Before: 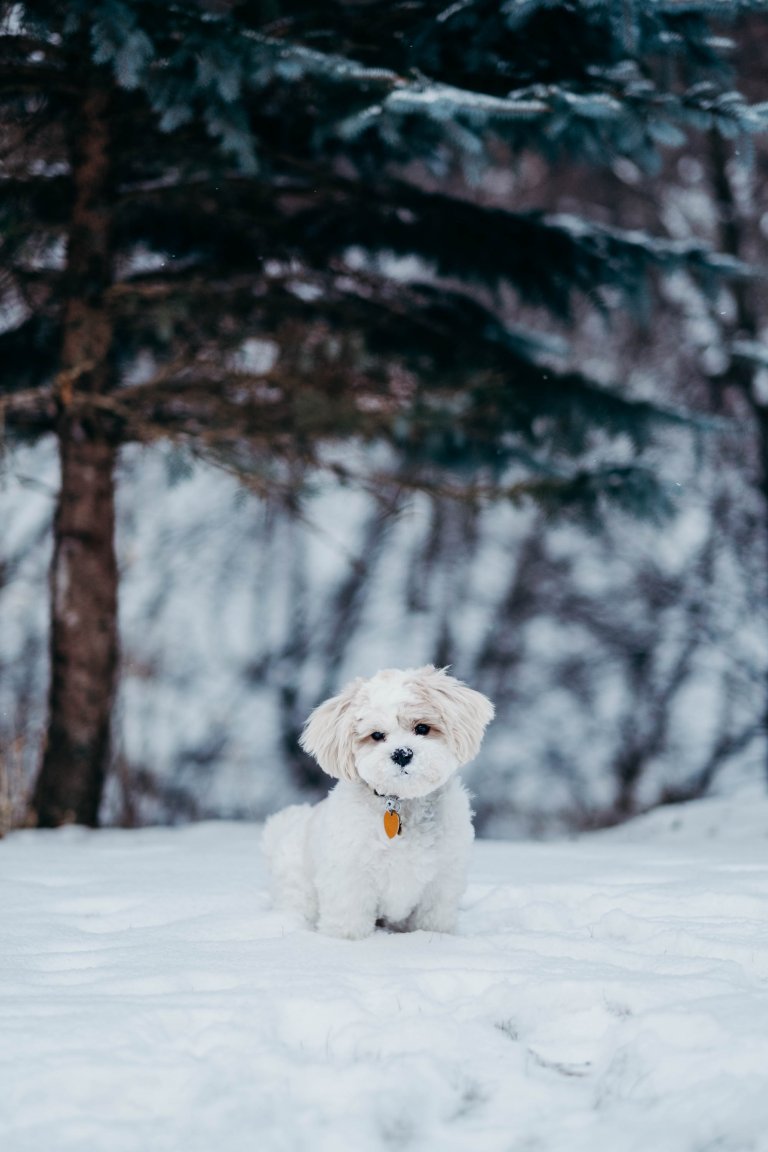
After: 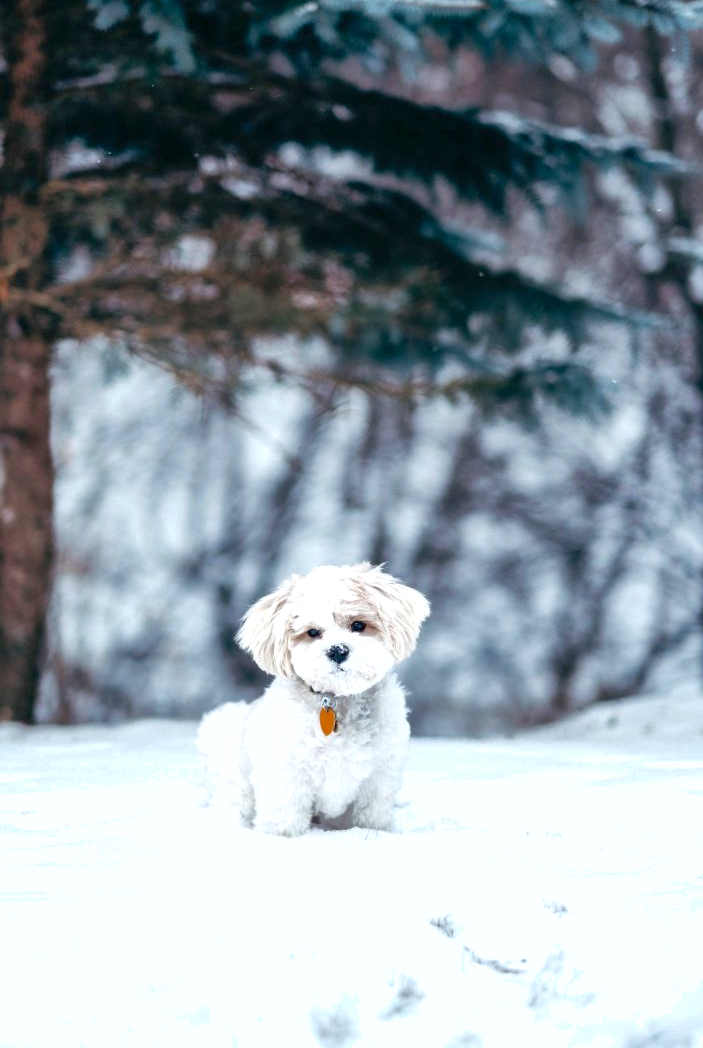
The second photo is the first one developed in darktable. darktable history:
crop and rotate: left 8.339%, top 9.024%
exposure: exposure 0.651 EV, compensate exposure bias true, compensate highlight preservation false
shadows and highlights: on, module defaults
